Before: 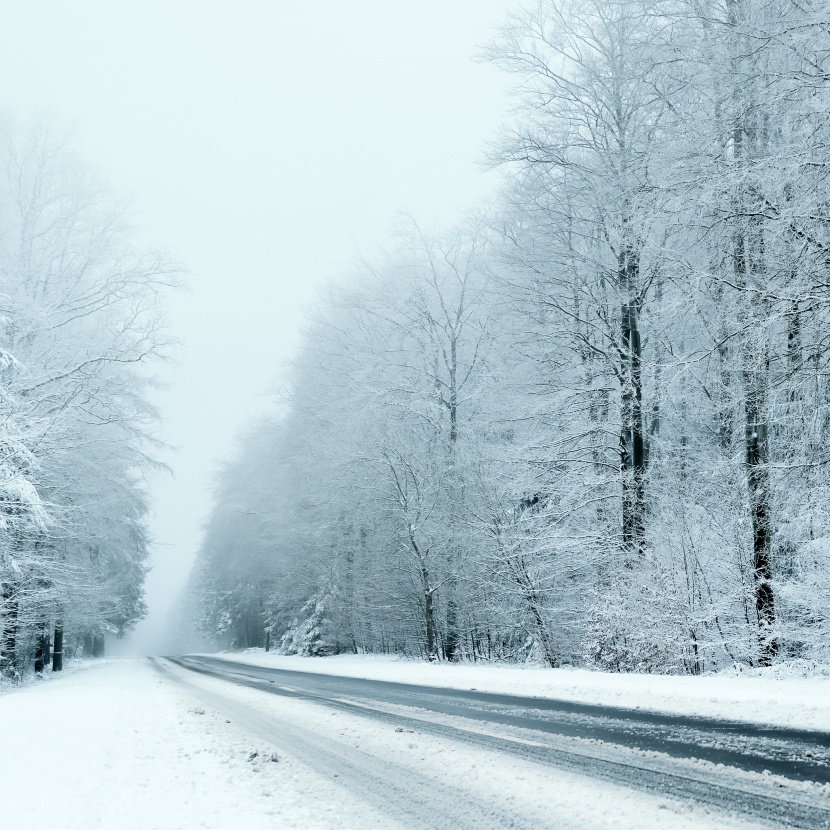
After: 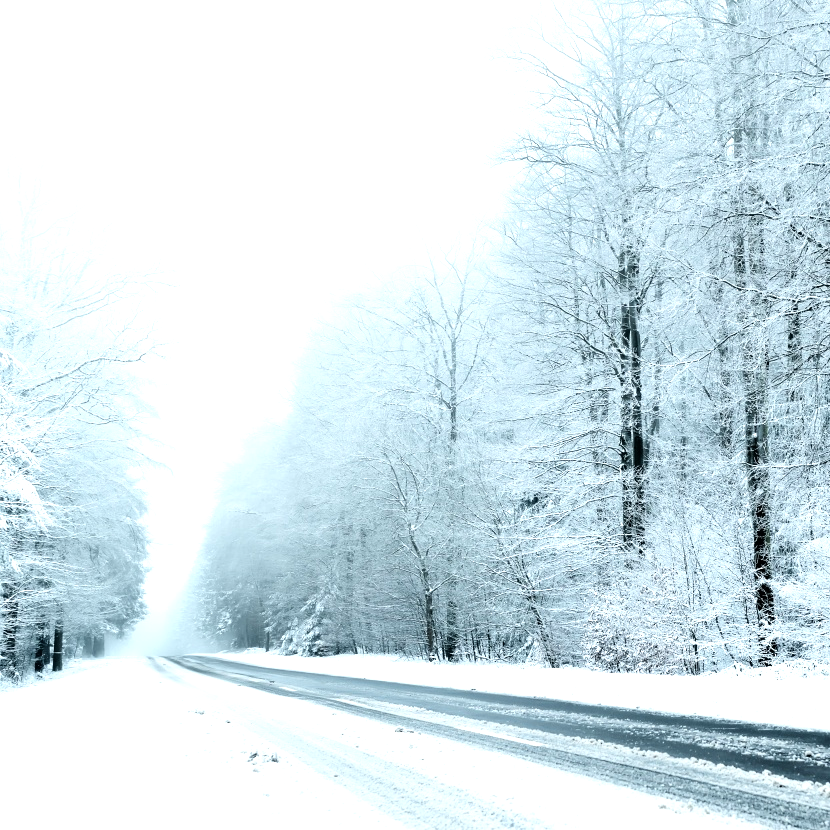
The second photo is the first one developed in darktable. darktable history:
tone equalizer: -8 EV -0.74 EV, -7 EV -0.696 EV, -6 EV -0.561 EV, -5 EV -0.421 EV, -3 EV 0.38 EV, -2 EV 0.6 EV, -1 EV 0.688 EV, +0 EV 0.72 EV, mask exposure compensation -0.486 EV
